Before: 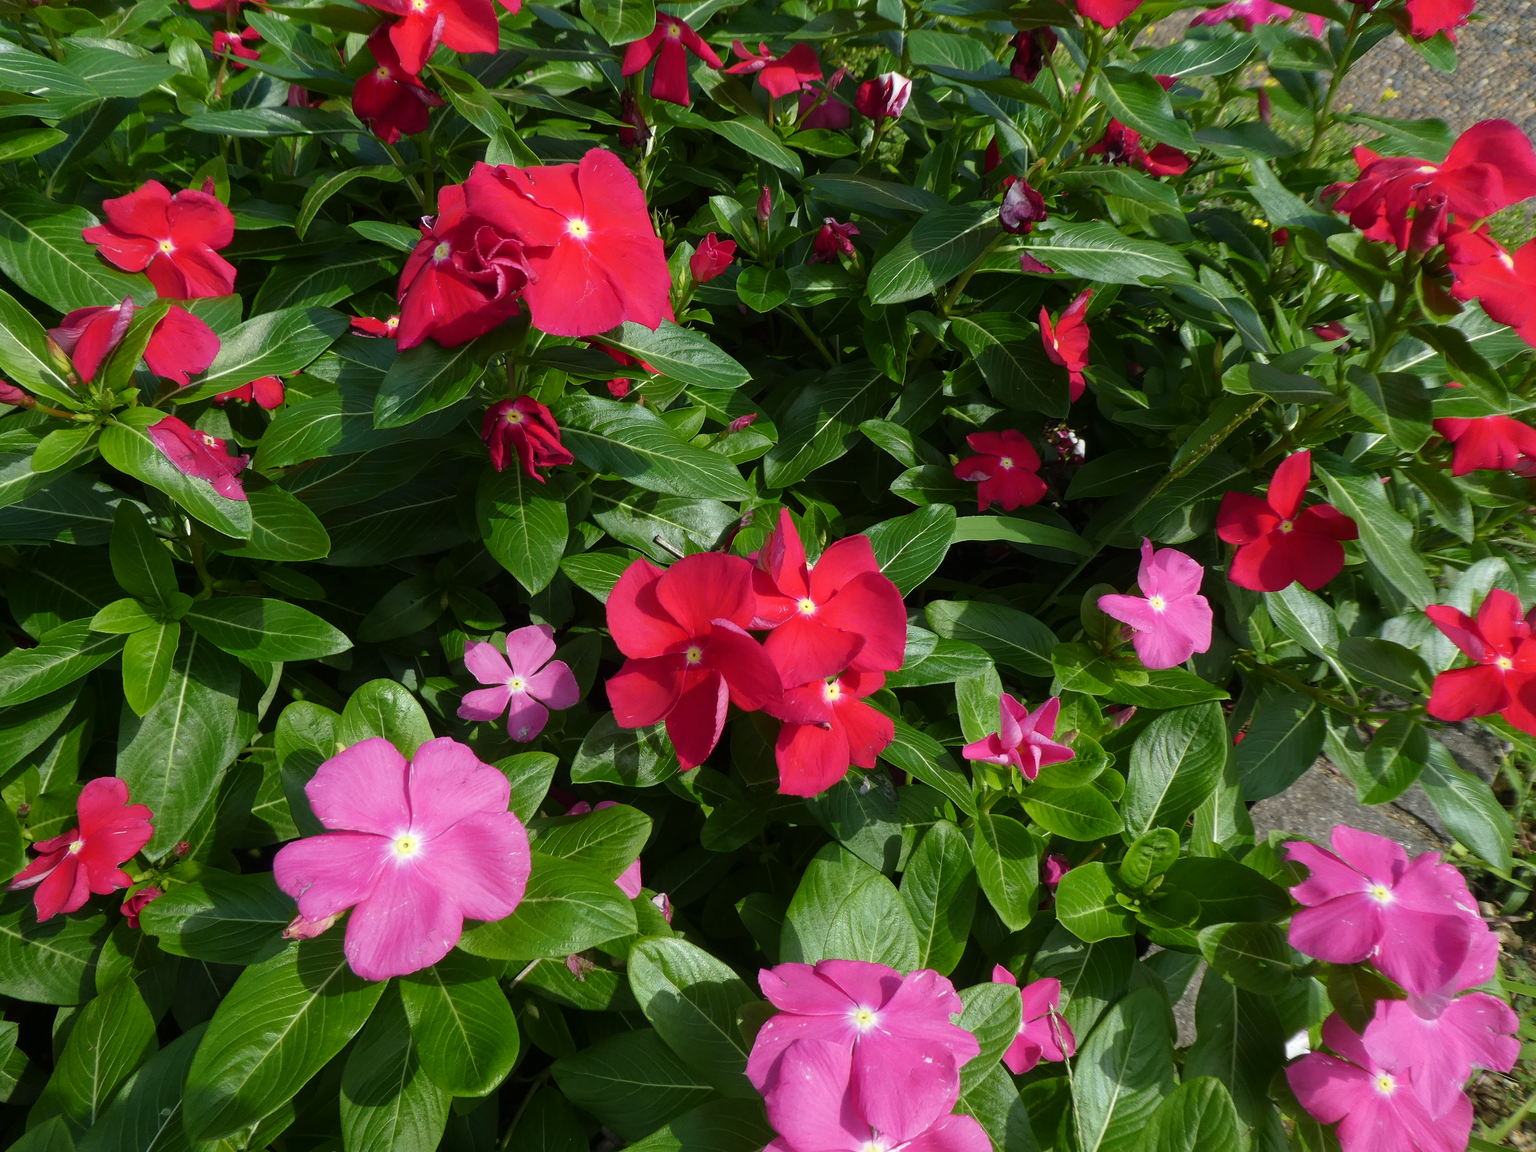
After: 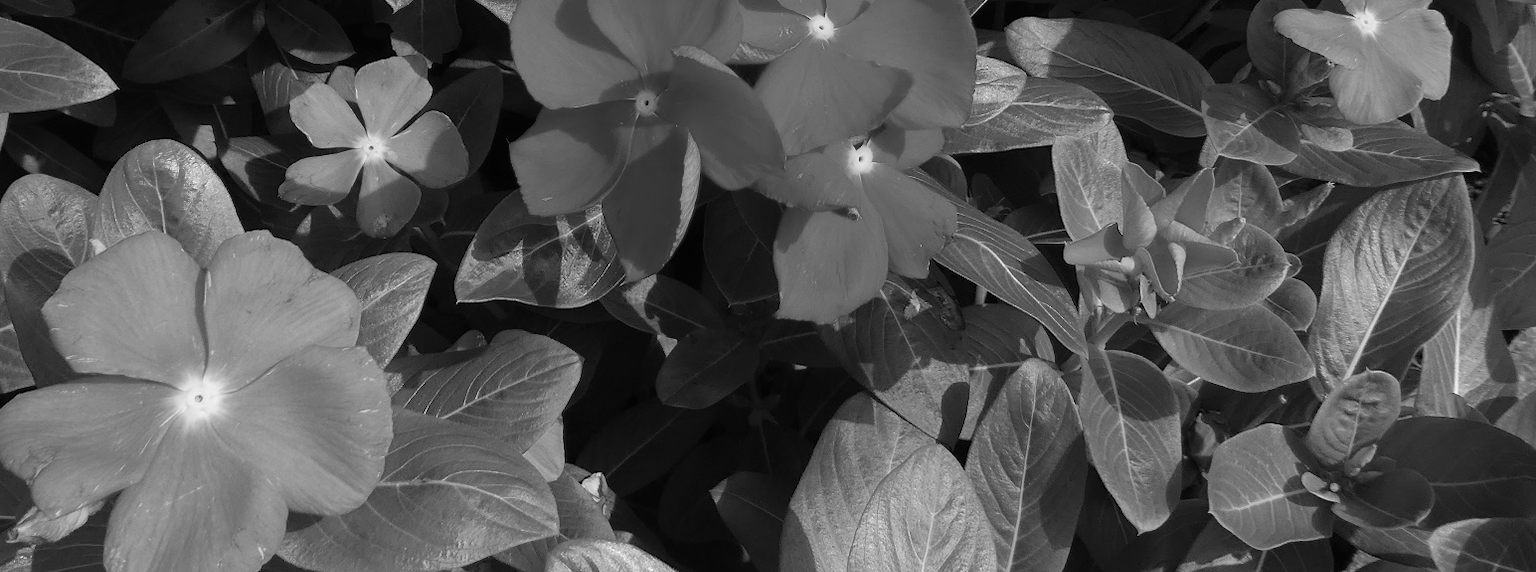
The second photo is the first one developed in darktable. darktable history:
crop: left 18.091%, top 51.13%, right 17.525%, bottom 16.85%
monochrome: a -4.13, b 5.16, size 1
white balance: red 0.974, blue 1.044
